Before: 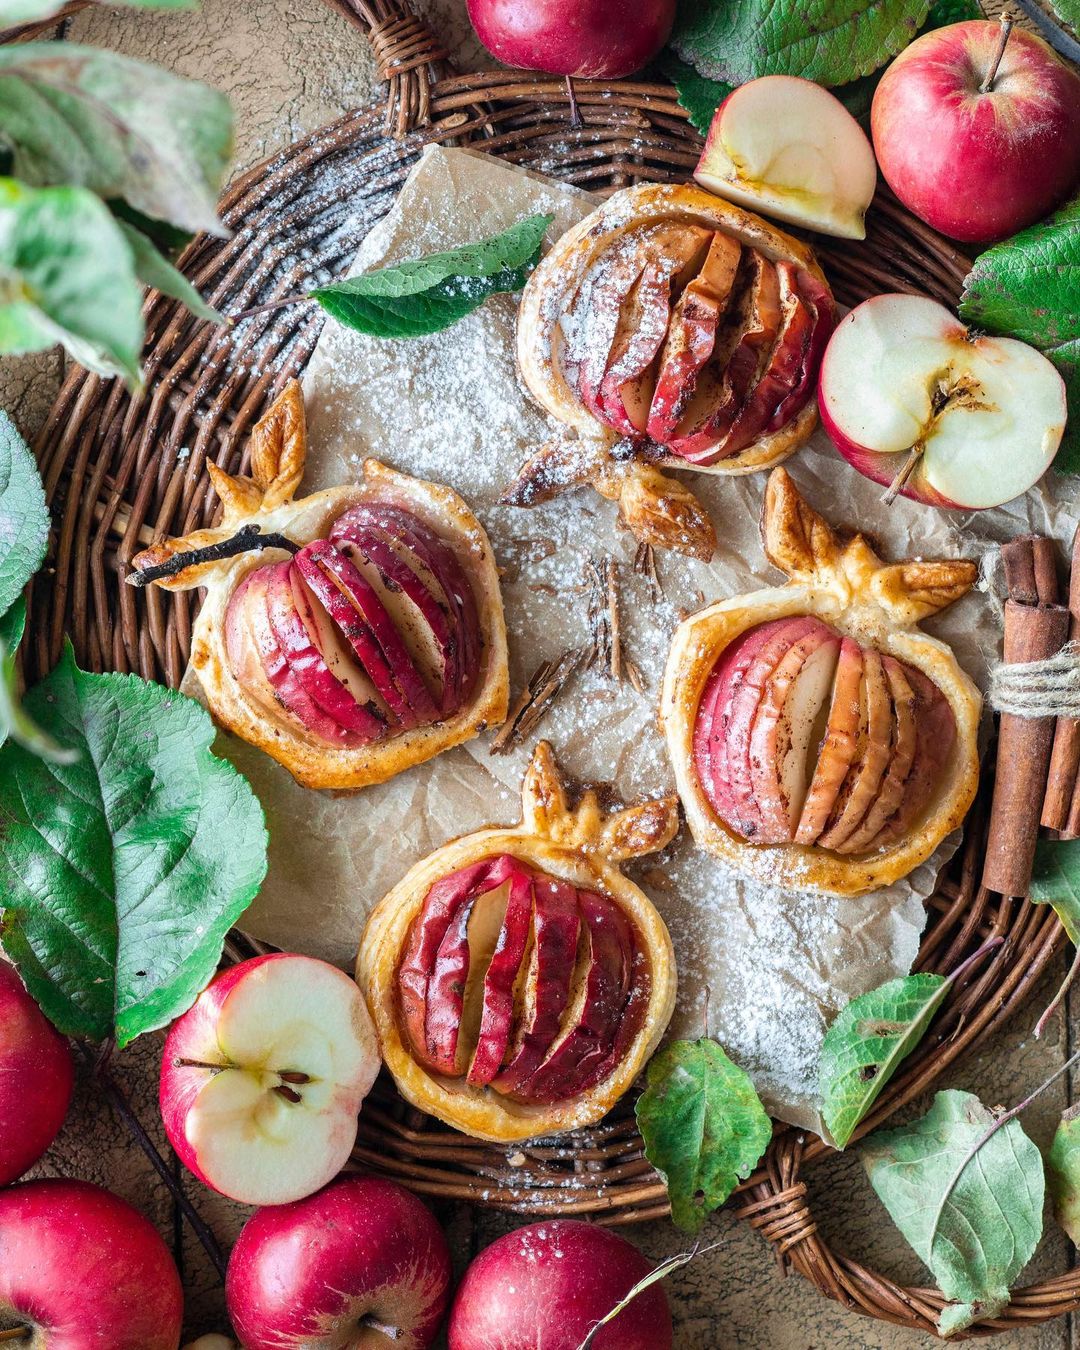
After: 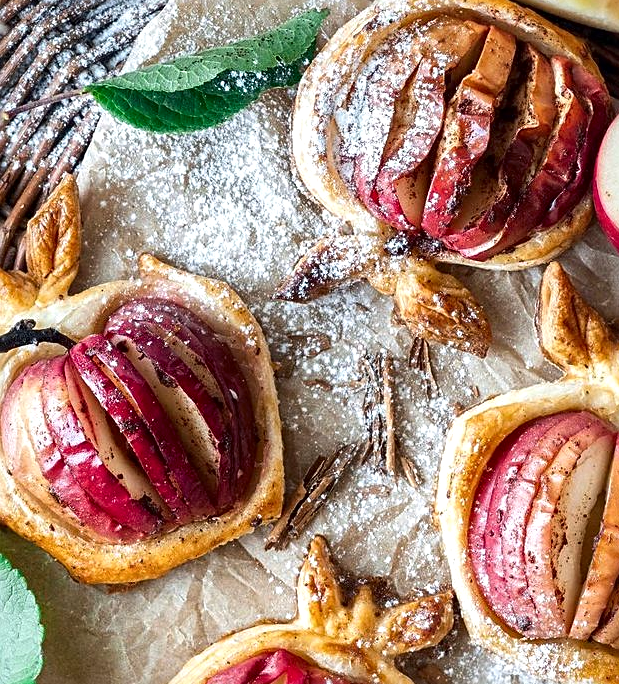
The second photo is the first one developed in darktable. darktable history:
sharpen: on, module defaults
crop: left 20.892%, top 15.246%, right 21.756%, bottom 34.038%
local contrast: mode bilateral grid, contrast 99, coarseness 99, detail 165%, midtone range 0.2
